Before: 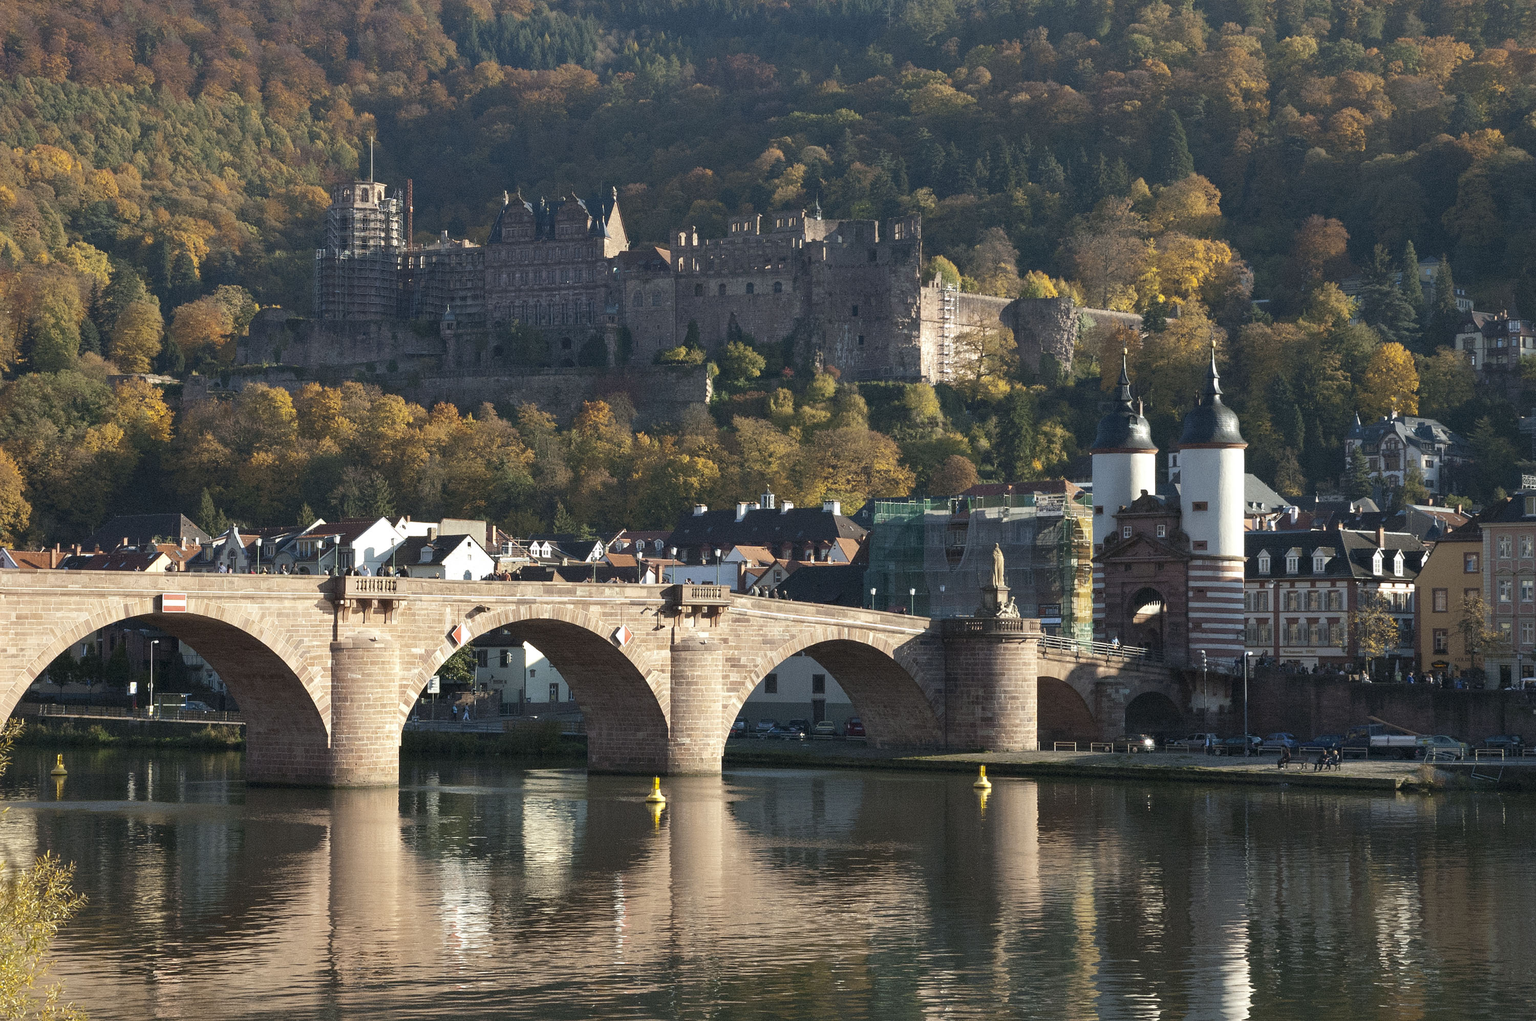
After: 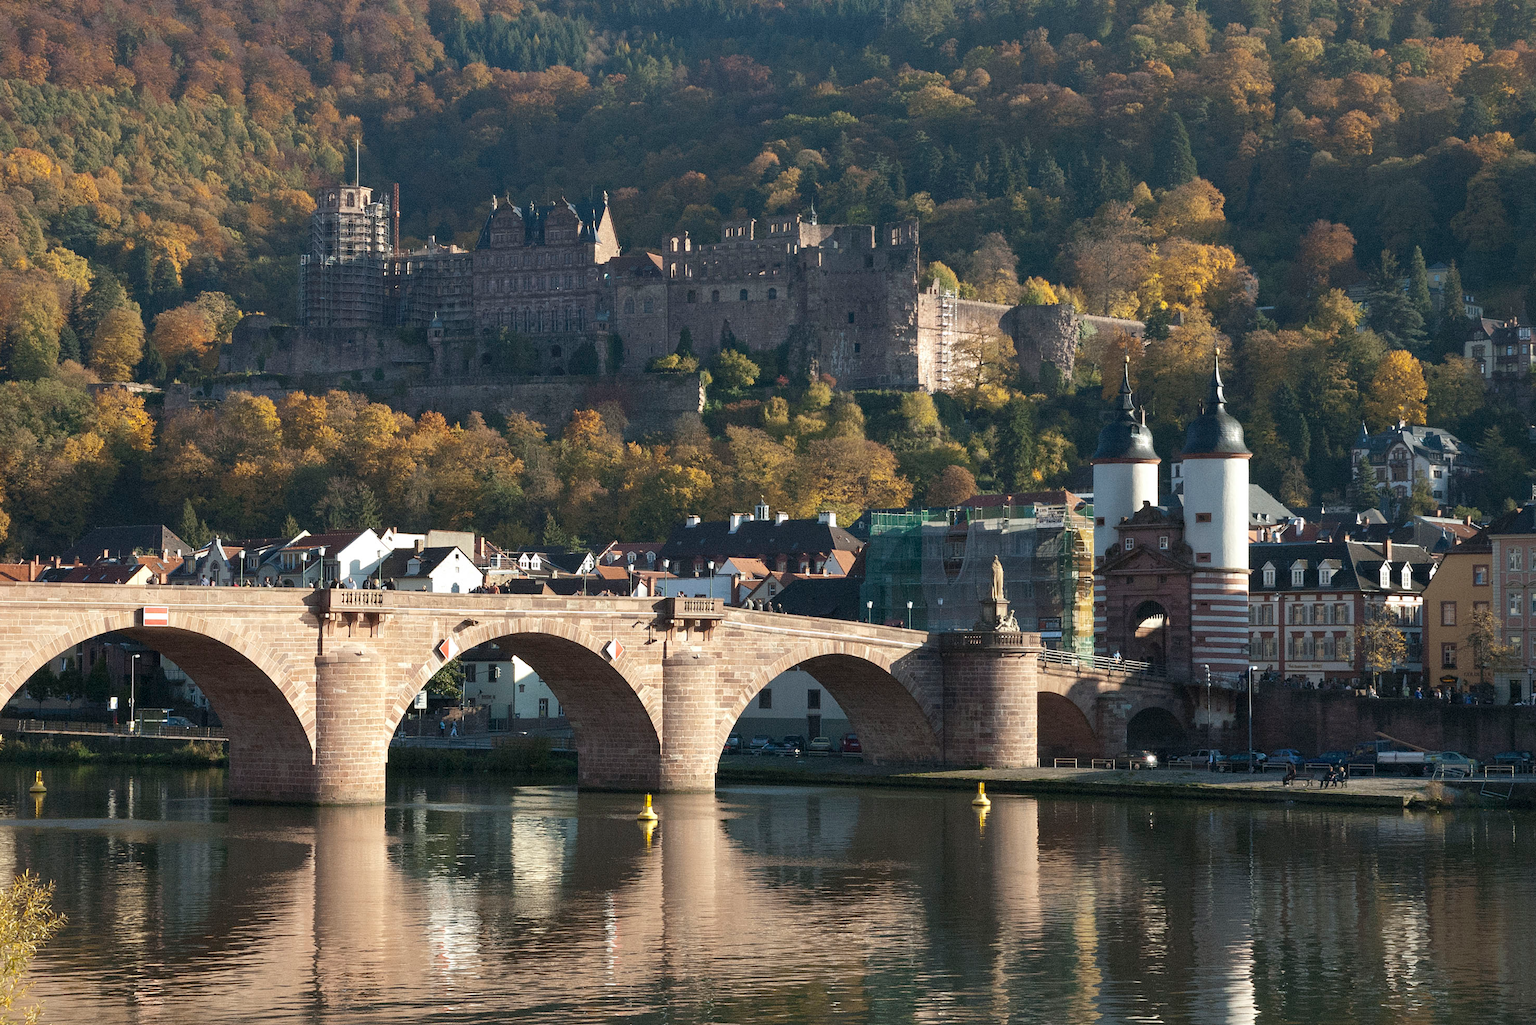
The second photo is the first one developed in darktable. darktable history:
levels: mode automatic, levels [0, 0.498, 1]
crop and rotate: left 1.435%, right 0.638%, bottom 1.735%
